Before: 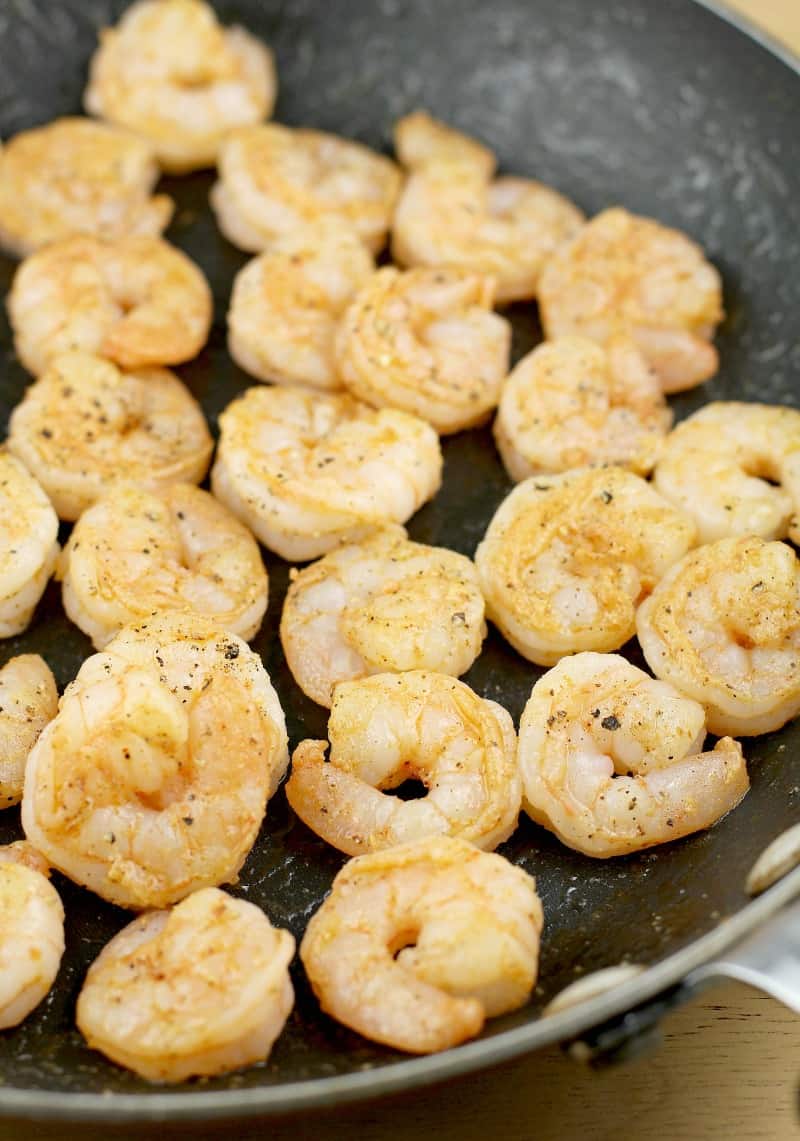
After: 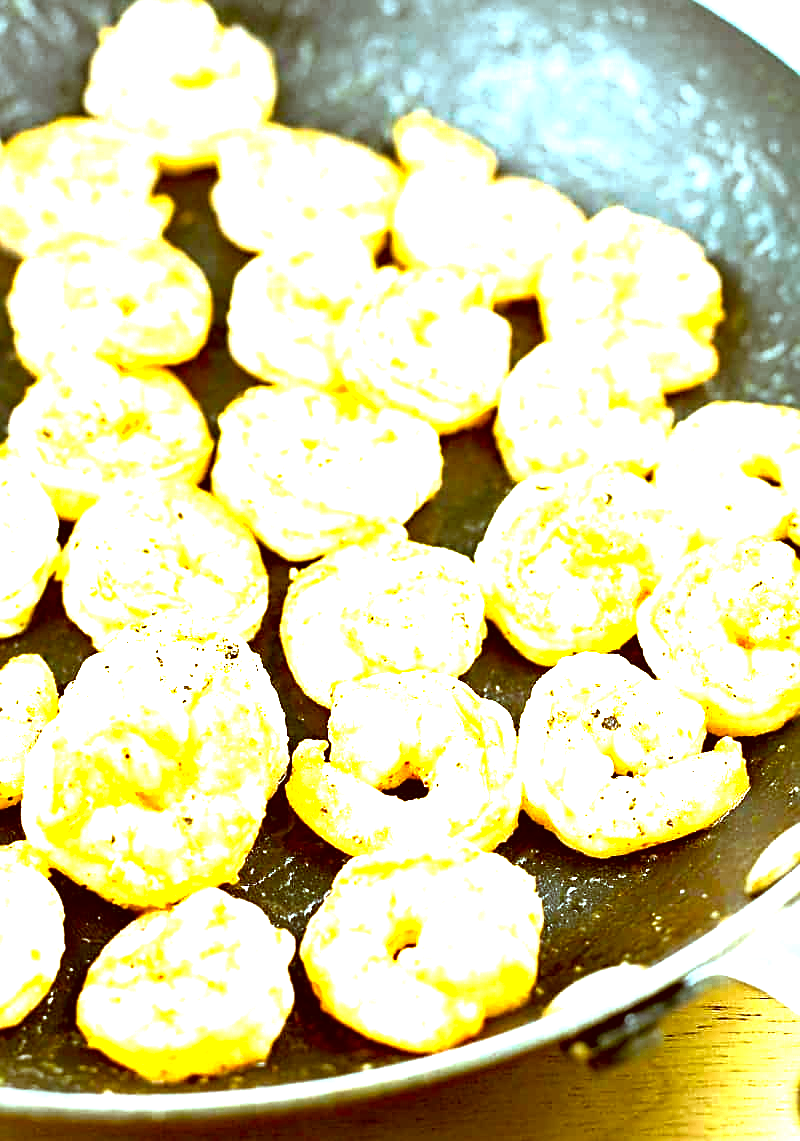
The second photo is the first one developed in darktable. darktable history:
sharpen: on, module defaults
color balance rgb: perceptual saturation grading › global saturation 25%, perceptual brilliance grading › global brilliance 35%, perceptual brilliance grading › highlights 50%, perceptual brilliance grading › mid-tones 60%, perceptual brilliance grading › shadows 35%, global vibrance 20%
color correction: highlights a* -14.62, highlights b* -16.22, shadows a* 10.12, shadows b* 29.4
